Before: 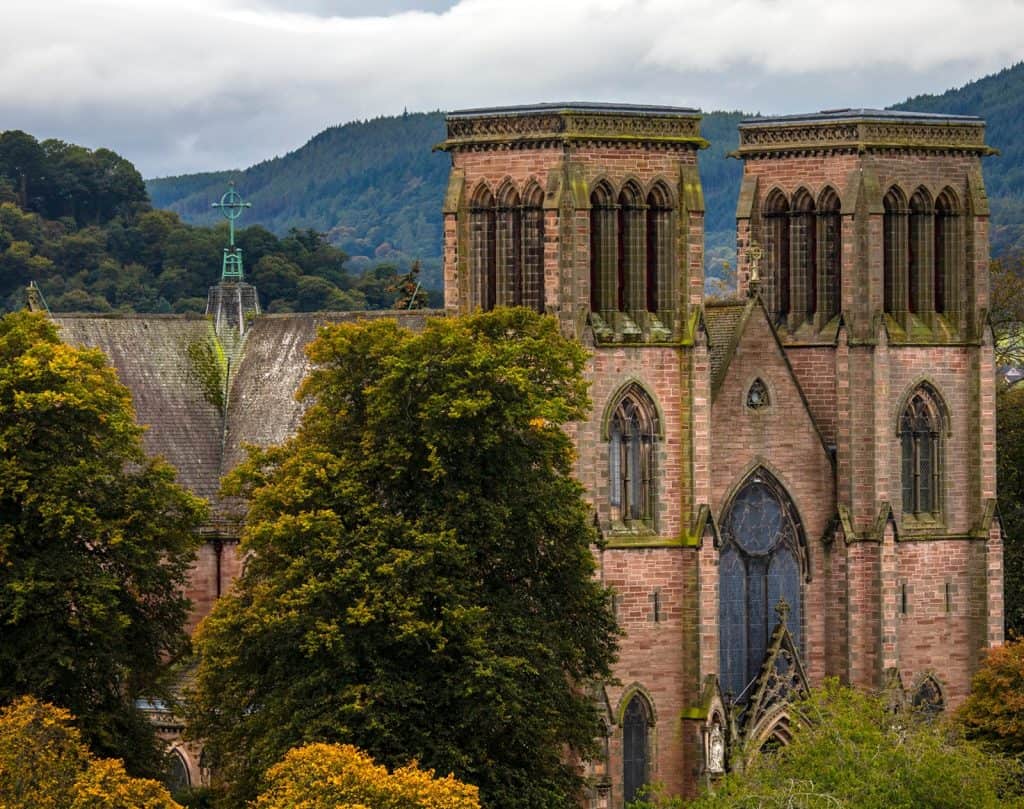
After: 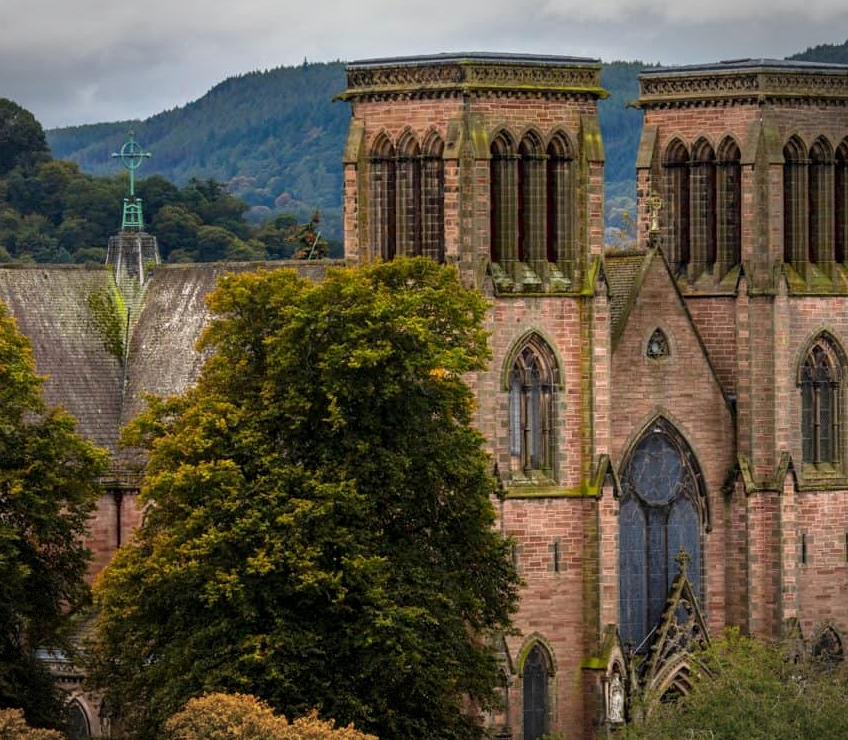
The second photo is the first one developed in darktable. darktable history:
exposure: black level correction 0.001, compensate highlight preservation false
vignetting: fall-off start 100%, brightness -0.406, saturation -0.3, width/height ratio 1.324, dithering 8-bit output, unbound false
levels: mode automatic
crop: left 9.807%, top 6.259%, right 7.334%, bottom 2.177%
